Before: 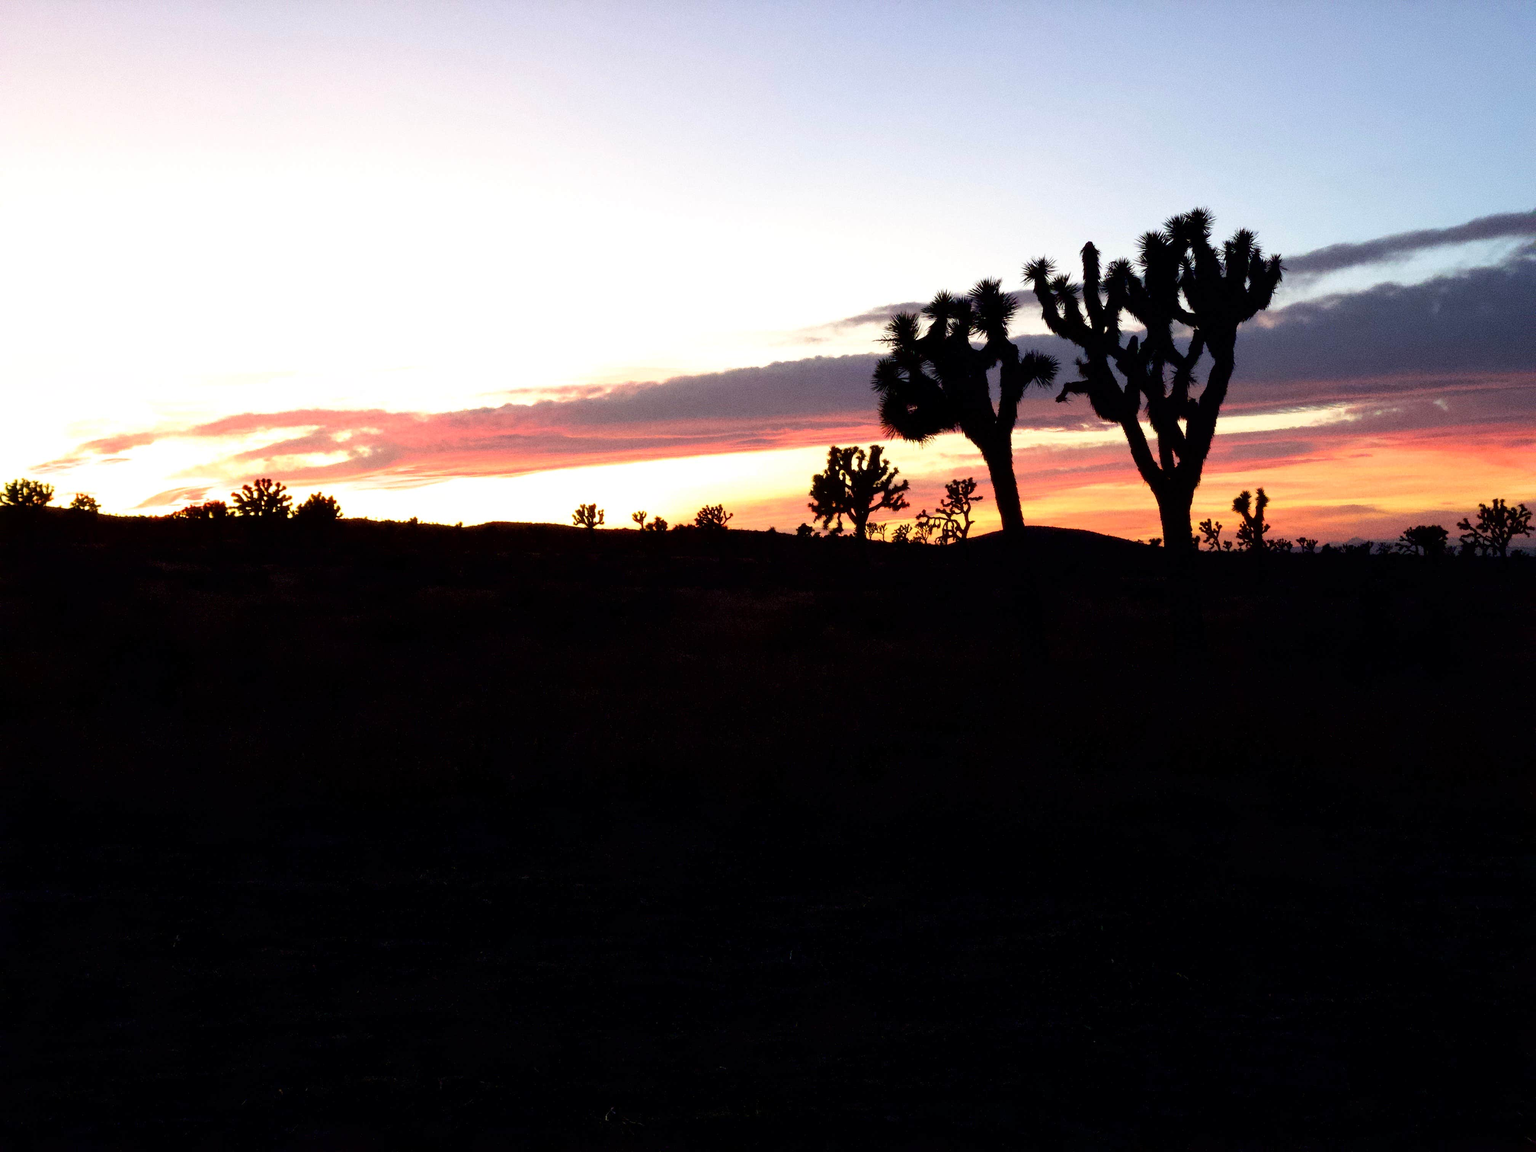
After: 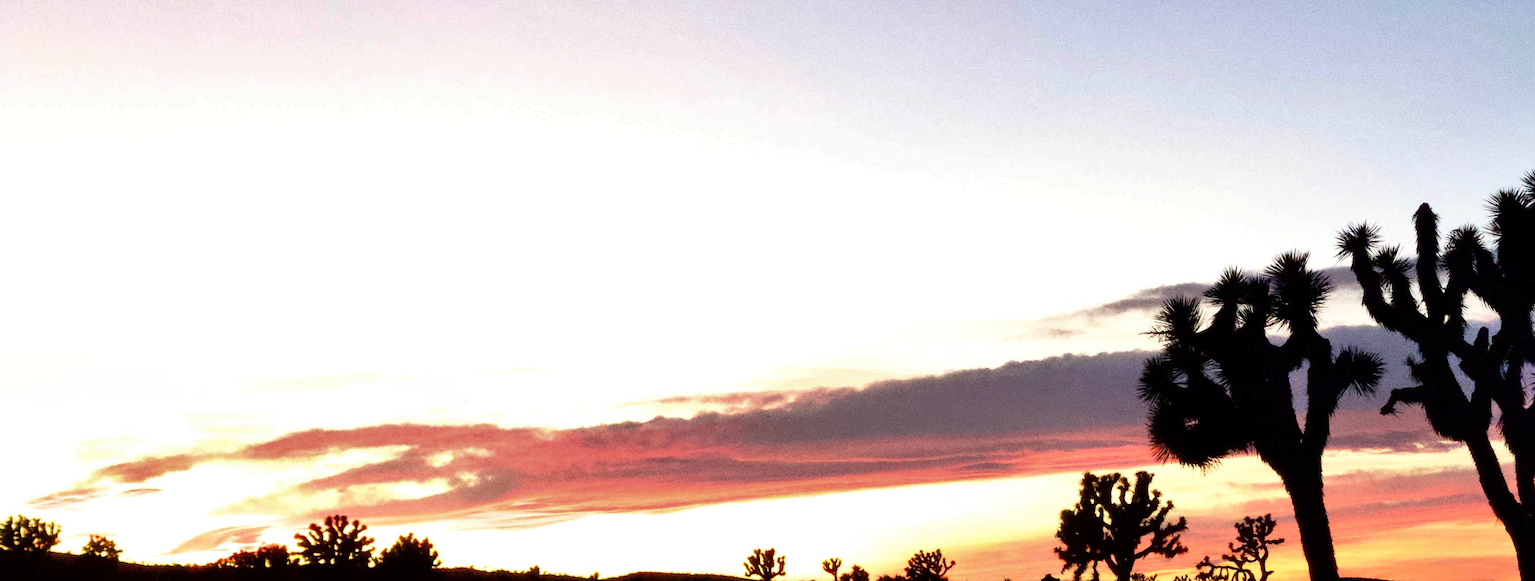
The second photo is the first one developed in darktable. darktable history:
crop: left 0.535%, top 7.637%, right 23.531%, bottom 54.042%
shadows and highlights: soften with gaussian
haze removal: strength 0.279, distance 0.248, compatibility mode true, adaptive false
